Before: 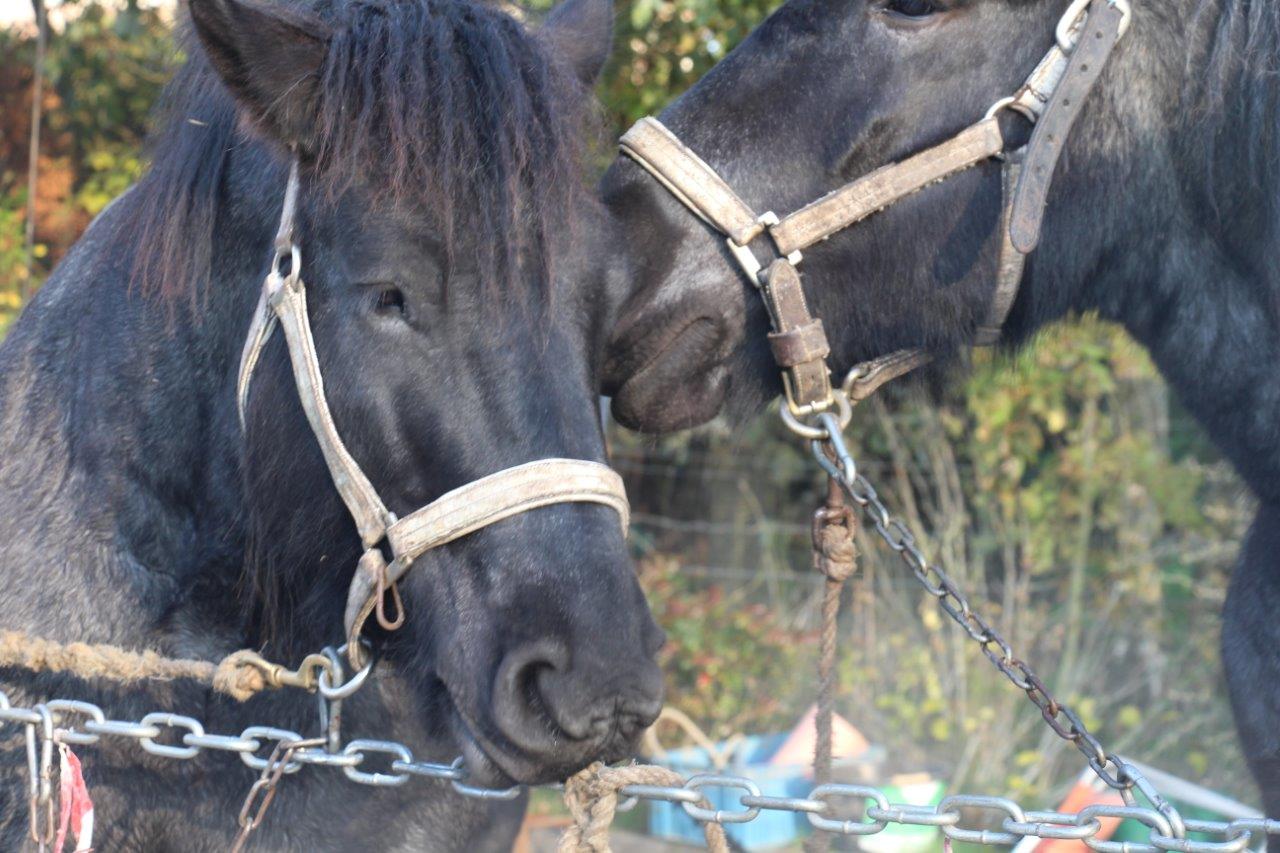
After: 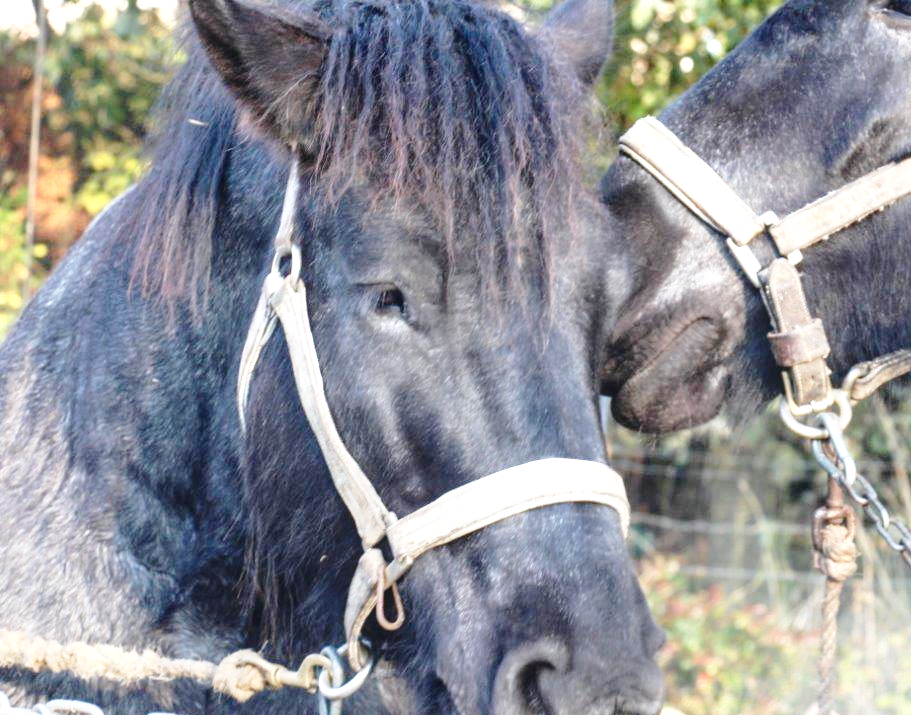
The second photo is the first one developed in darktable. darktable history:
local contrast: on, module defaults
exposure: exposure 0.337 EV, compensate exposure bias true, compensate highlight preservation false
crop: right 28.786%, bottom 16.163%
base curve: curves: ch0 [(0, 0) (0.028, 0.03) (0.121, 0.232) (0.46, 0.748) (0.859, 0.968) (1, 1)], preserve colors none
